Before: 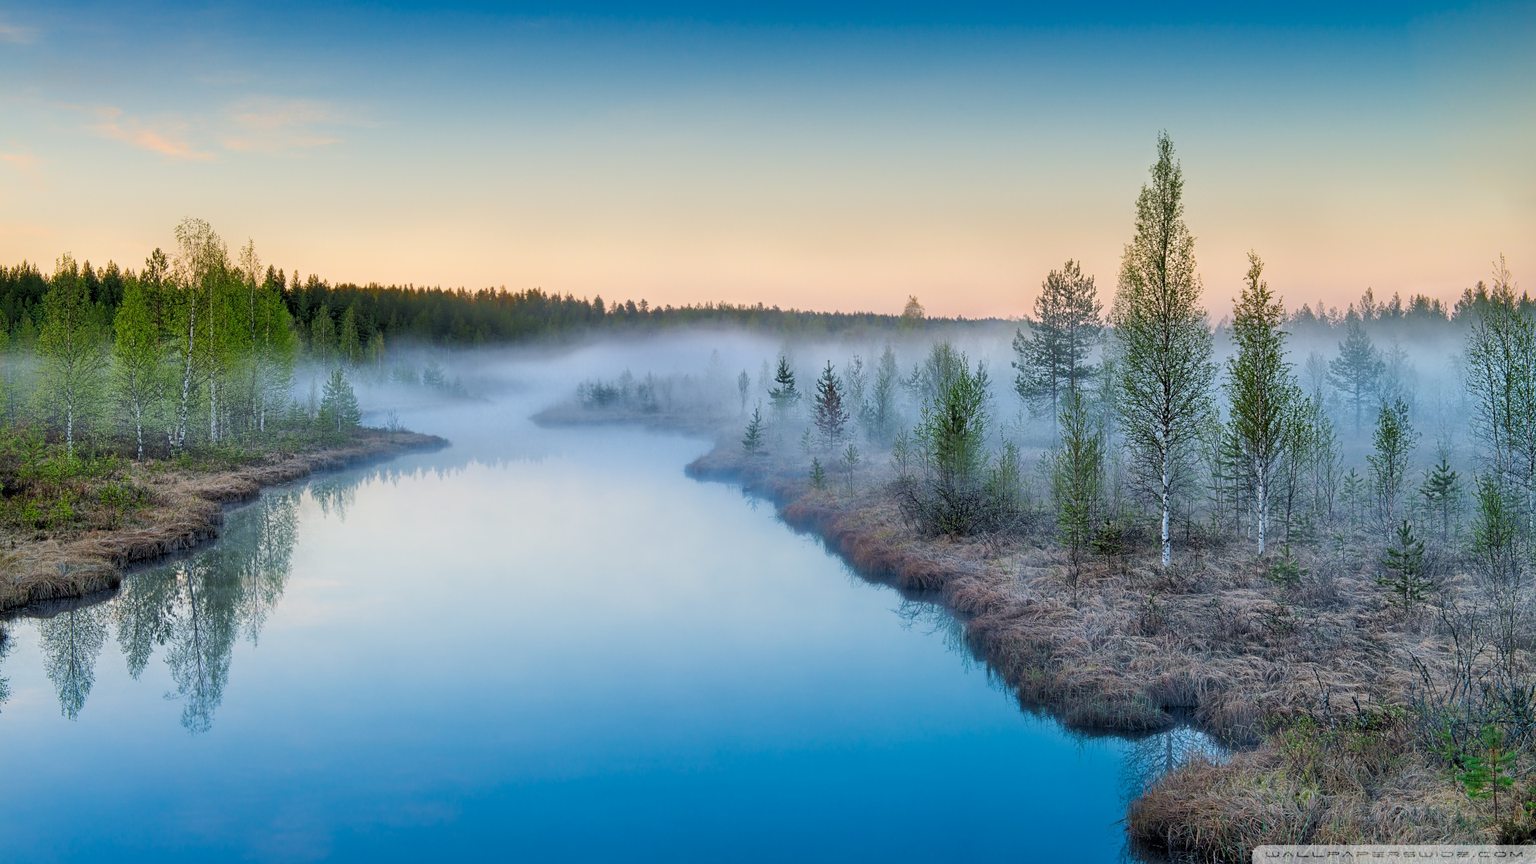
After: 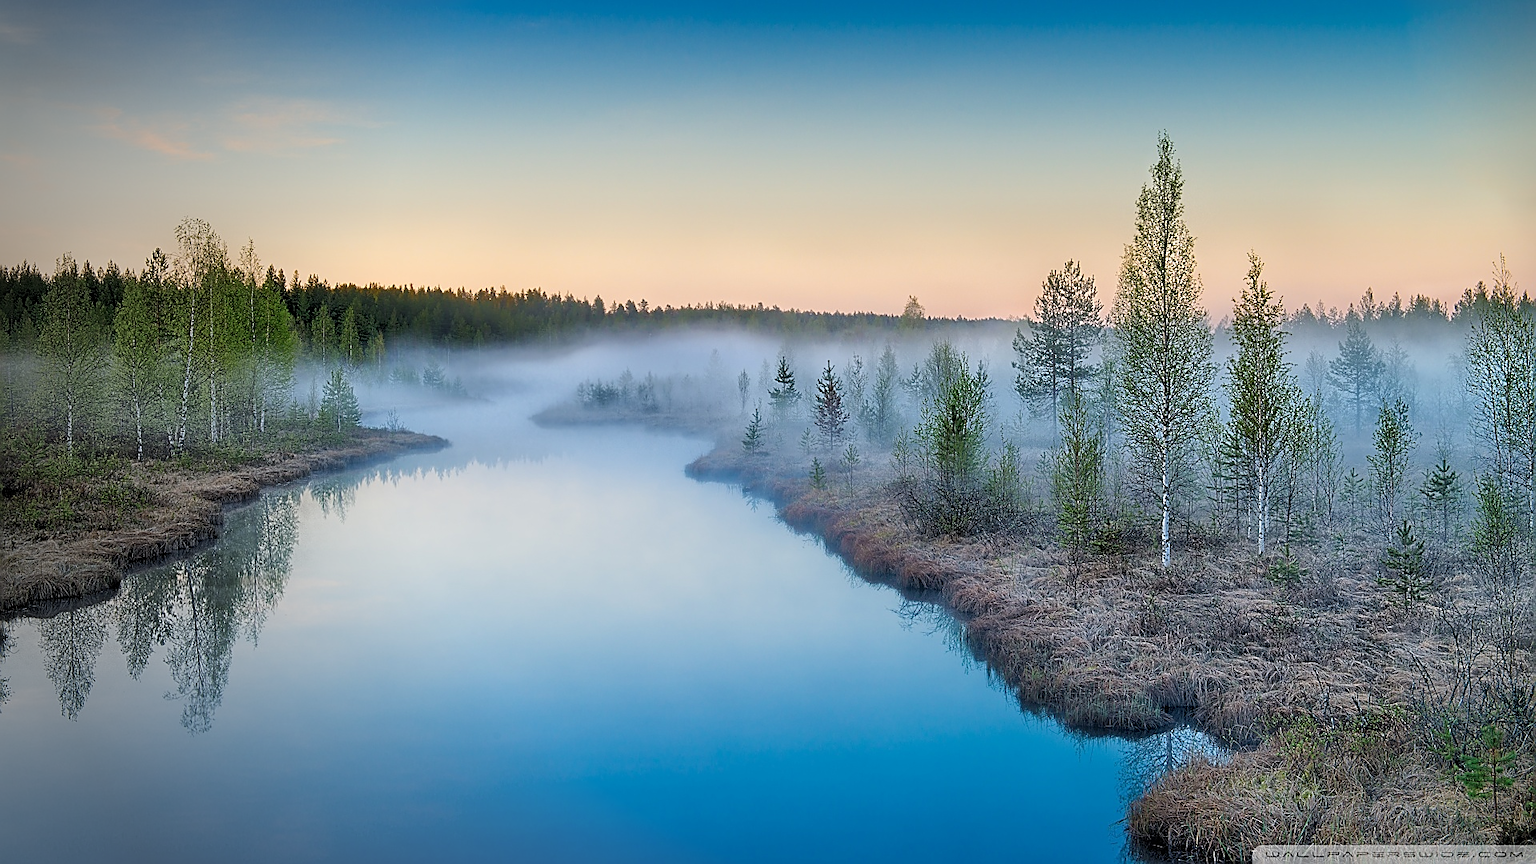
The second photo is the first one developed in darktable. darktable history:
sharpen: radius 1.4, amount 1.25, threshold 0.7
vignetting: fall-off start 73.57%, center (0.22, -0.235)
